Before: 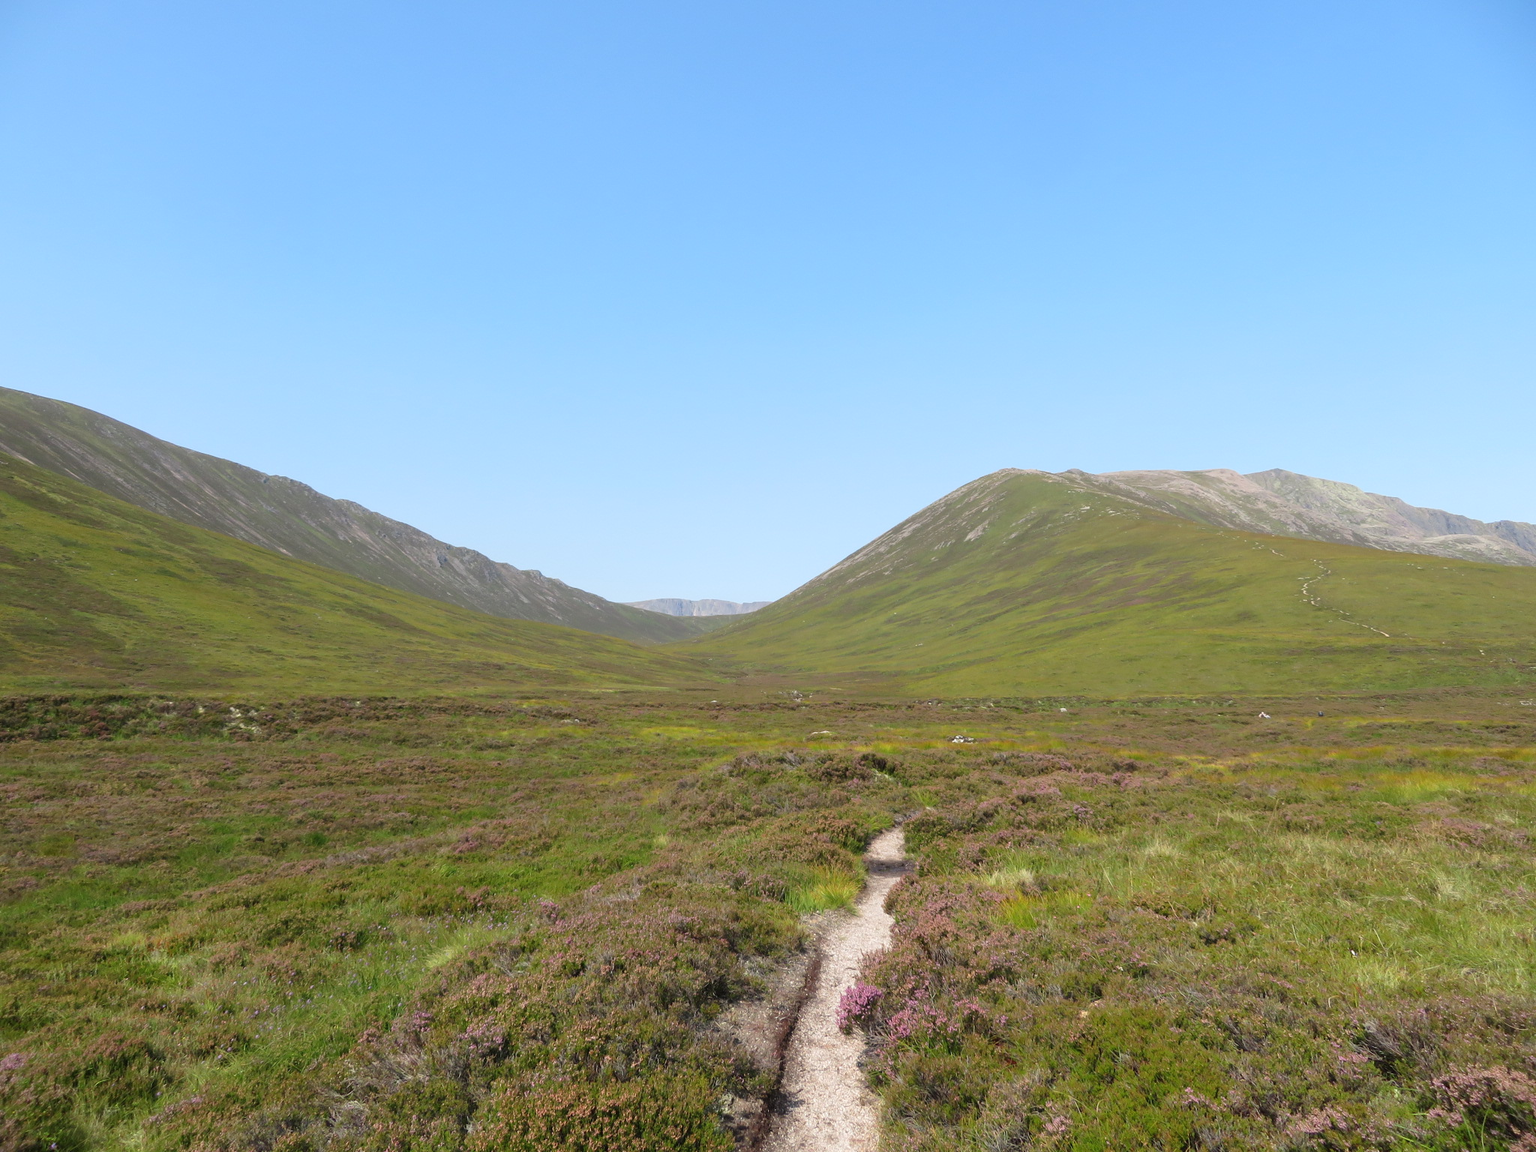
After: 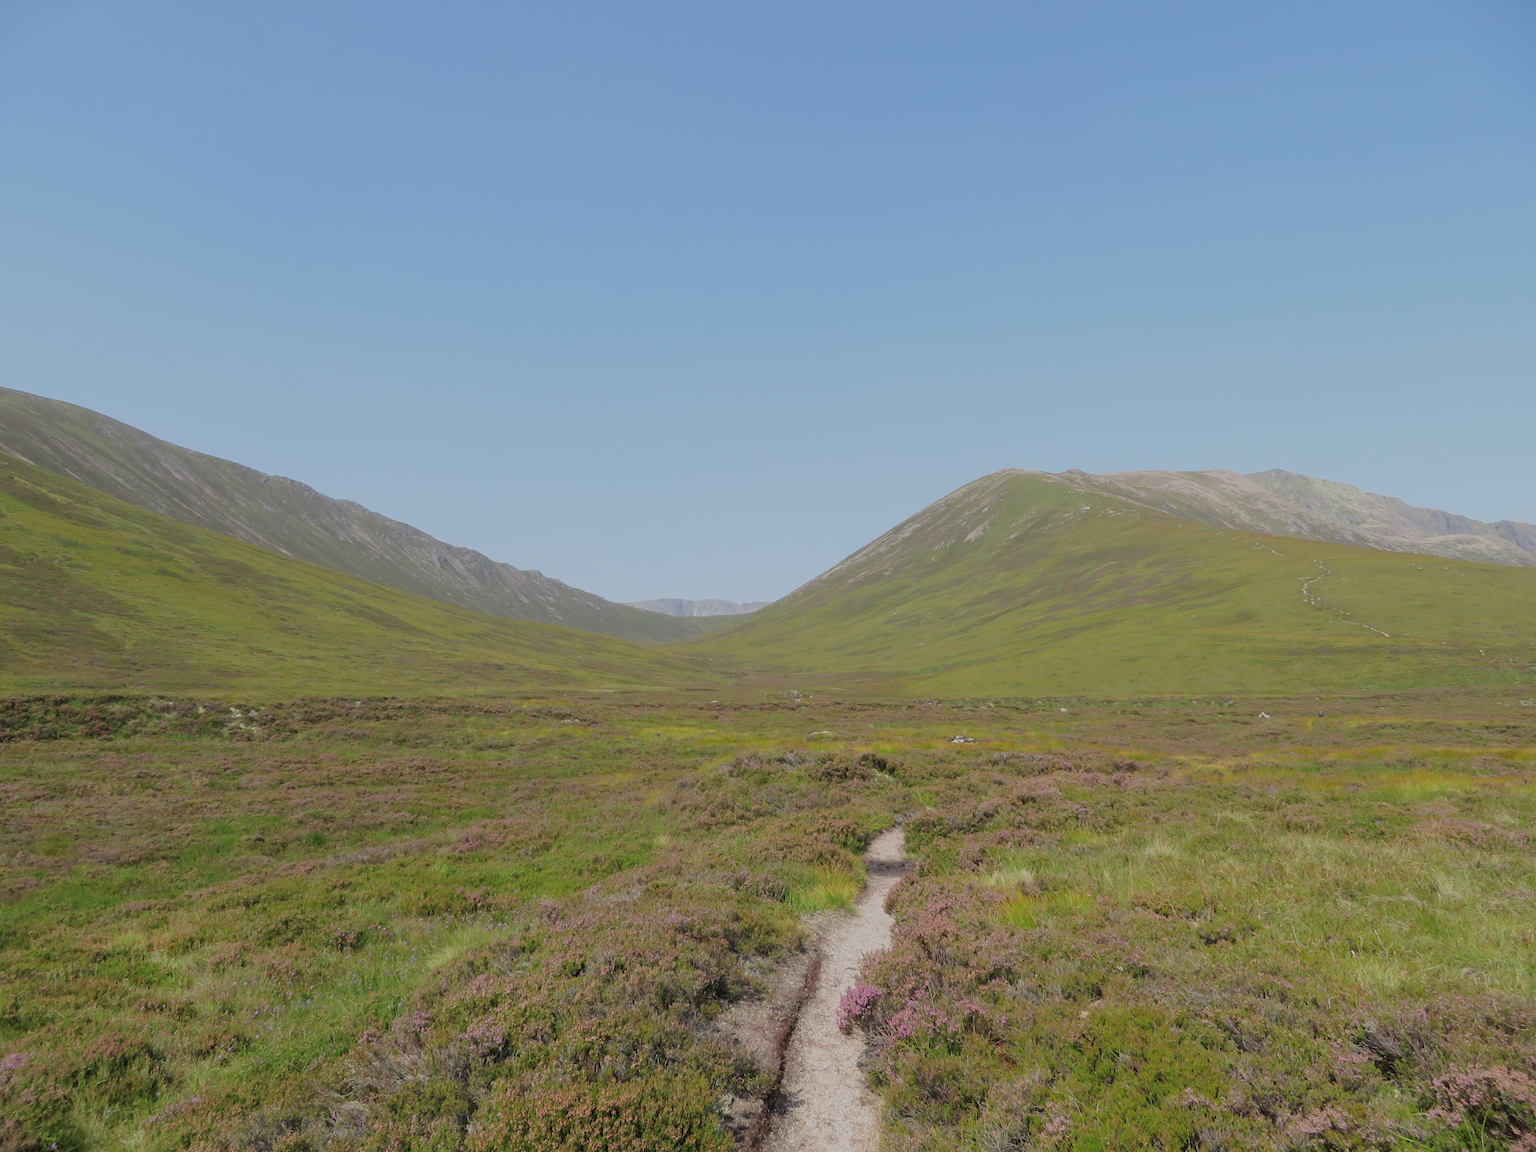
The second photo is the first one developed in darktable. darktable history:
filmic rgb: middle gray luminance 4.1%, black relative exposure -13.11 EV, white relative exposure 5 EV, target black luminance 0%, hardness 5.19, latitude 59.66%, contrast 0.757, highlights saturation mix 3.68%, shadows ↔ highlights balance 26.3%
